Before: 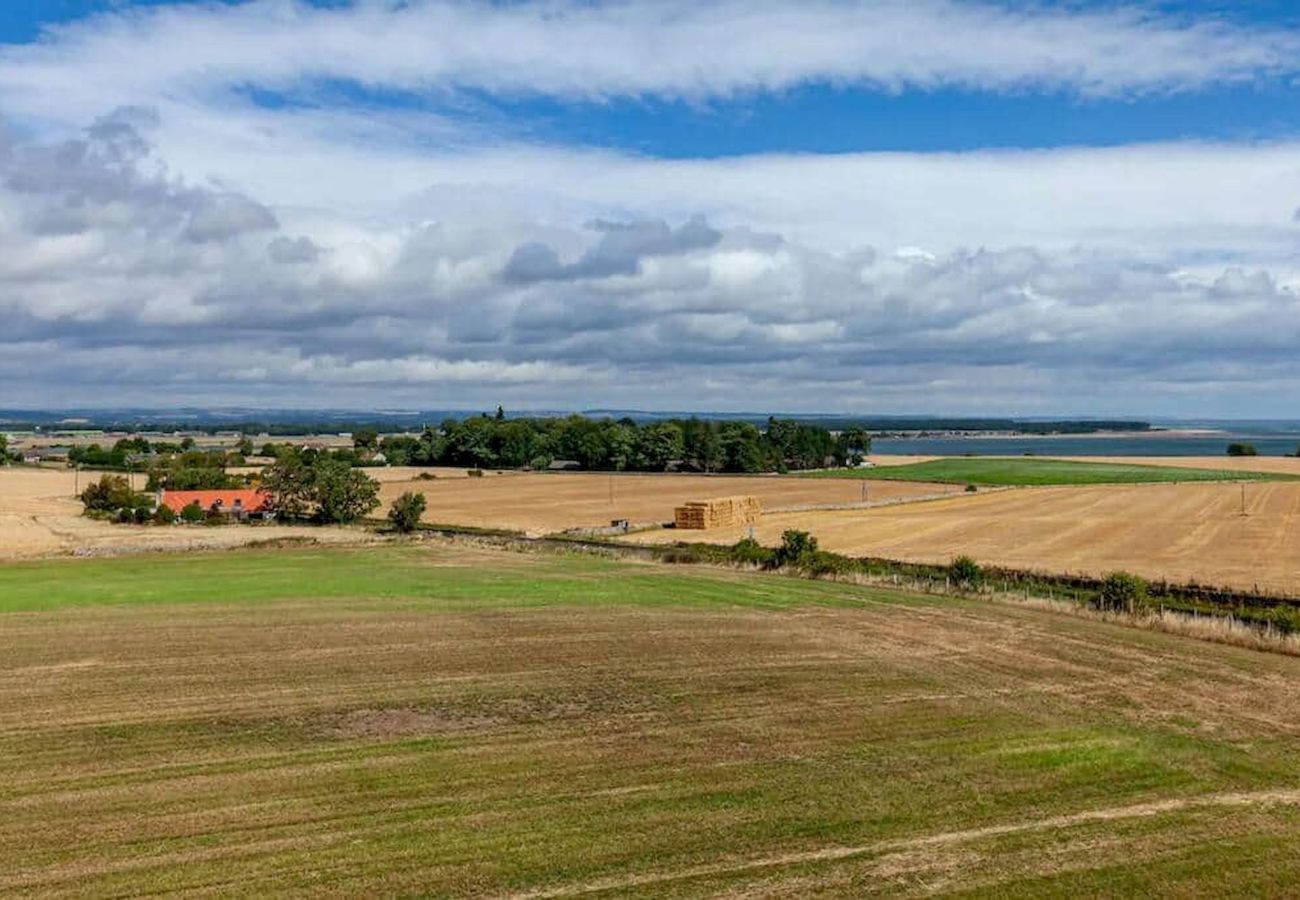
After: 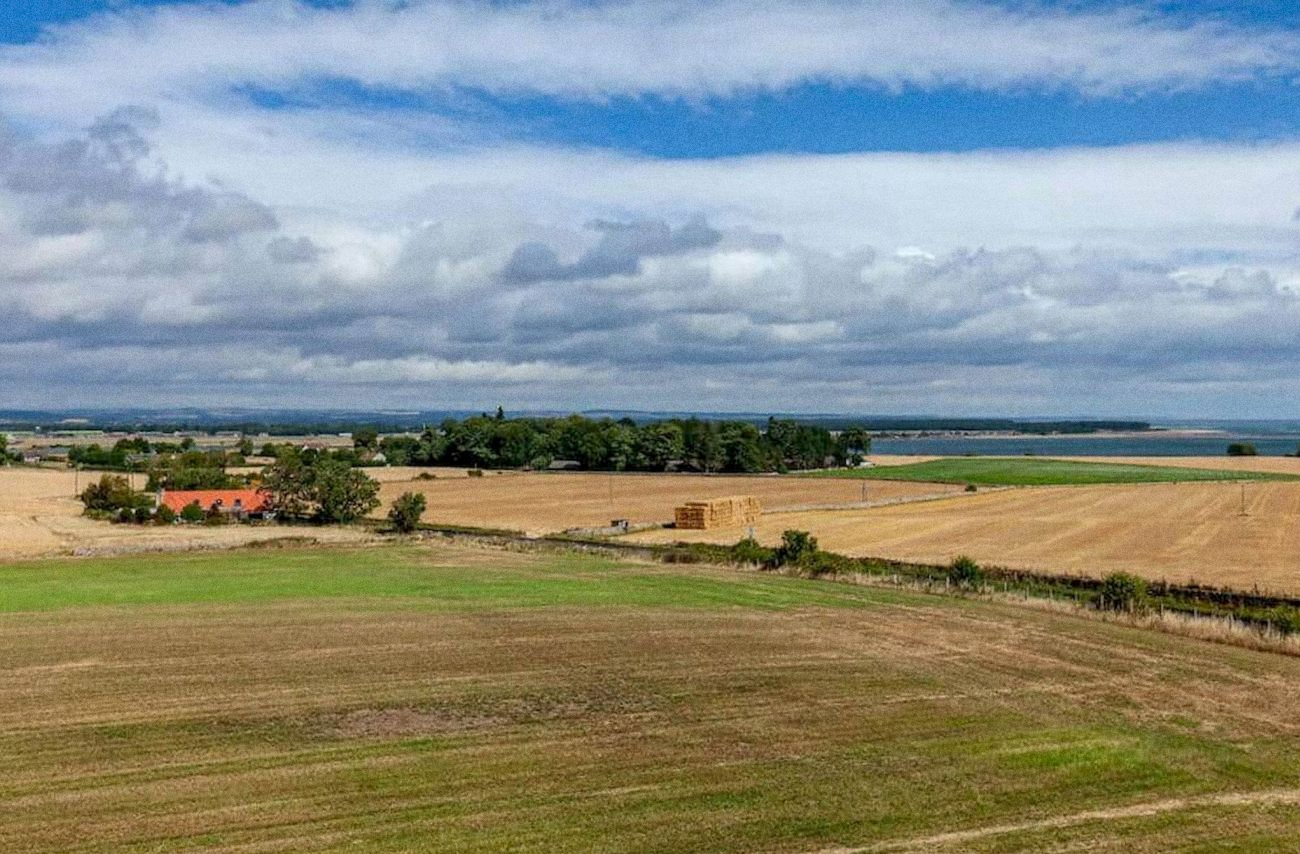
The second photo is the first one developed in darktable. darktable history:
crop and rotate: top 0%, bottom 5.097%
grain: coarseness 22.88 ISO
